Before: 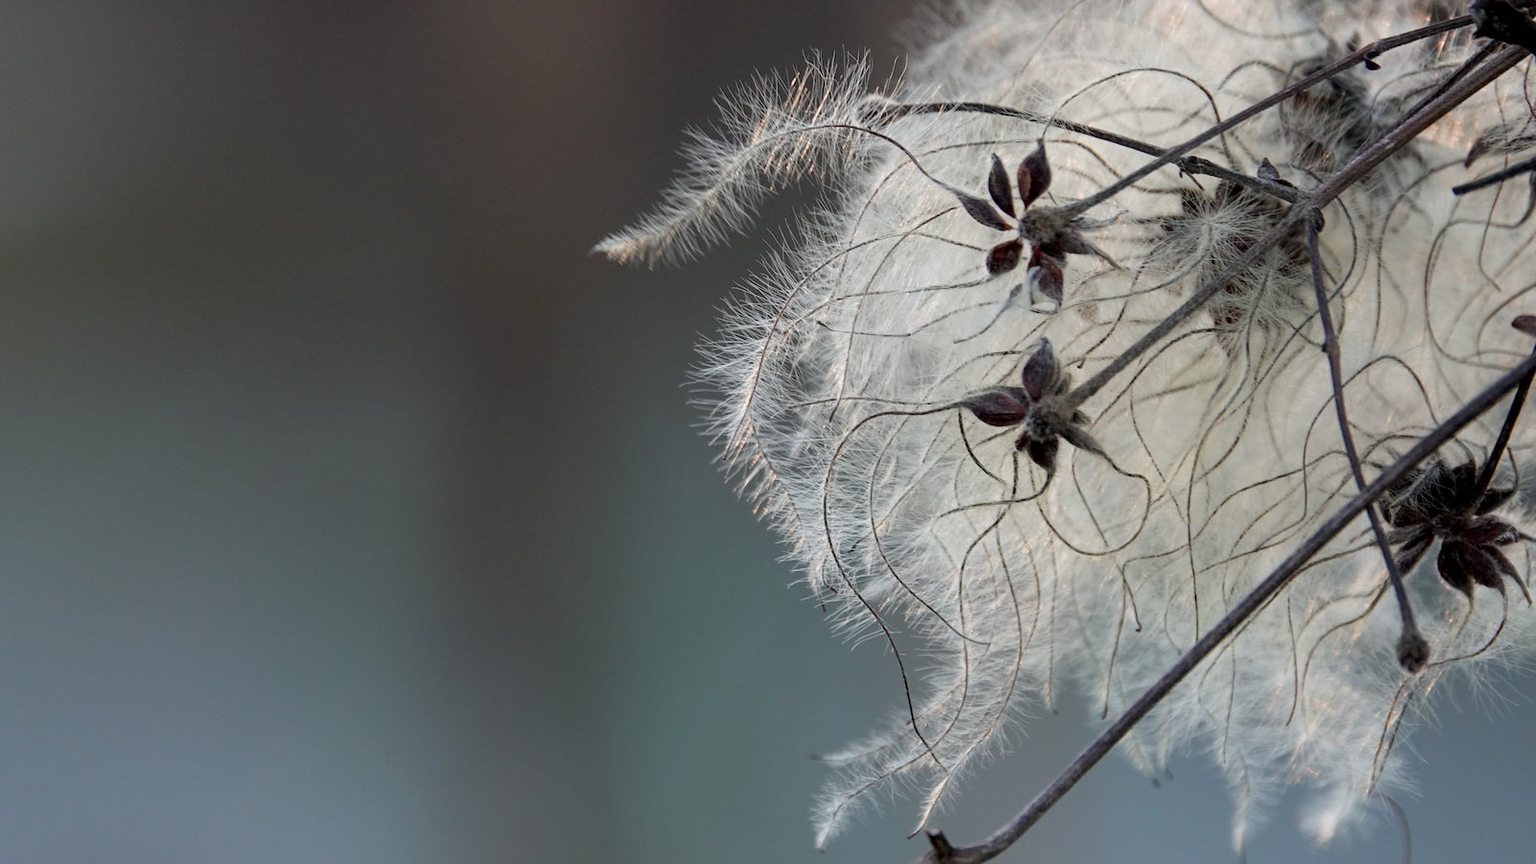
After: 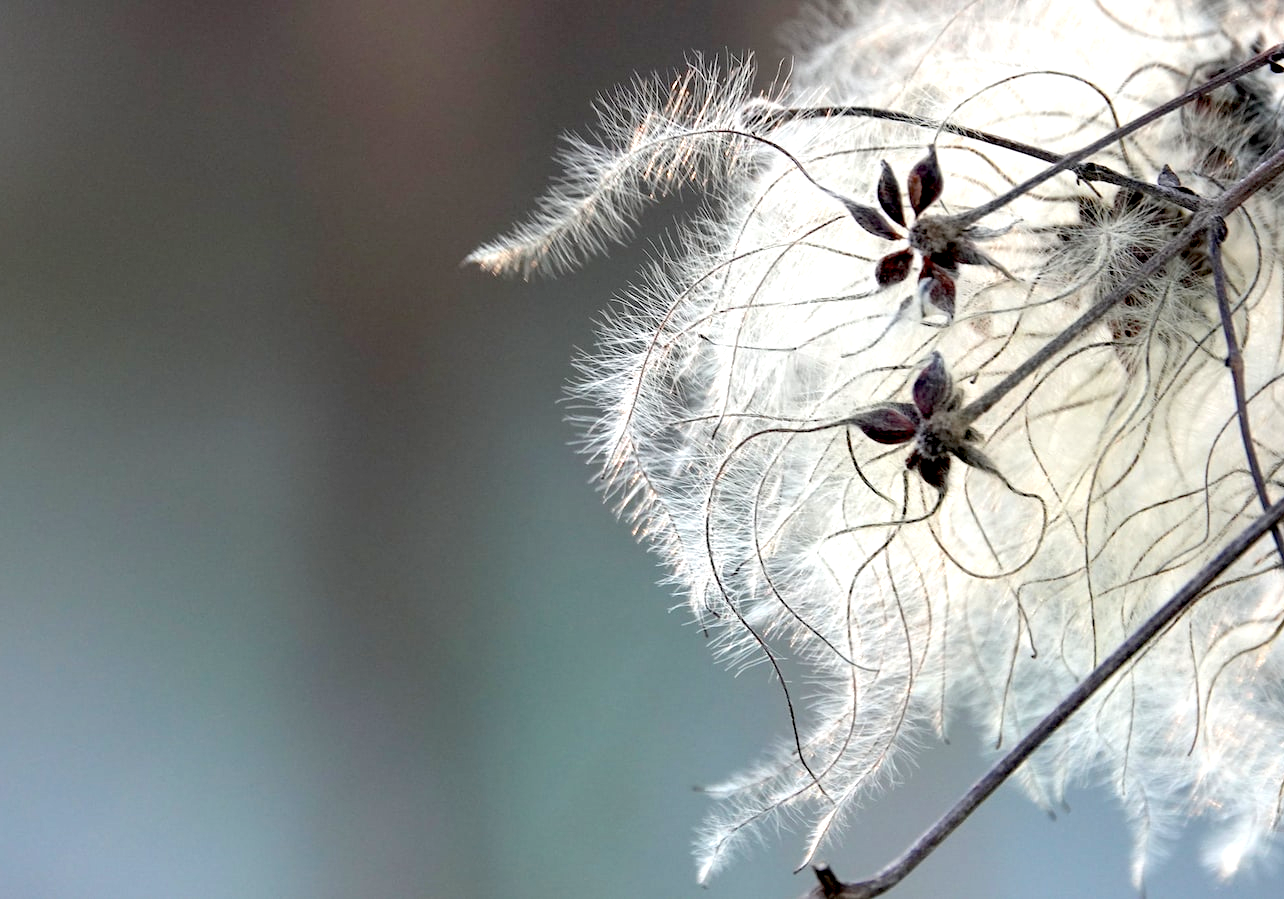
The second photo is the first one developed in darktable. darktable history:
exposure: black level correction 0.01, exposure 1 EV, compensate highlight preservation false
crop and rotate: left 9.562%, right 10.165%
